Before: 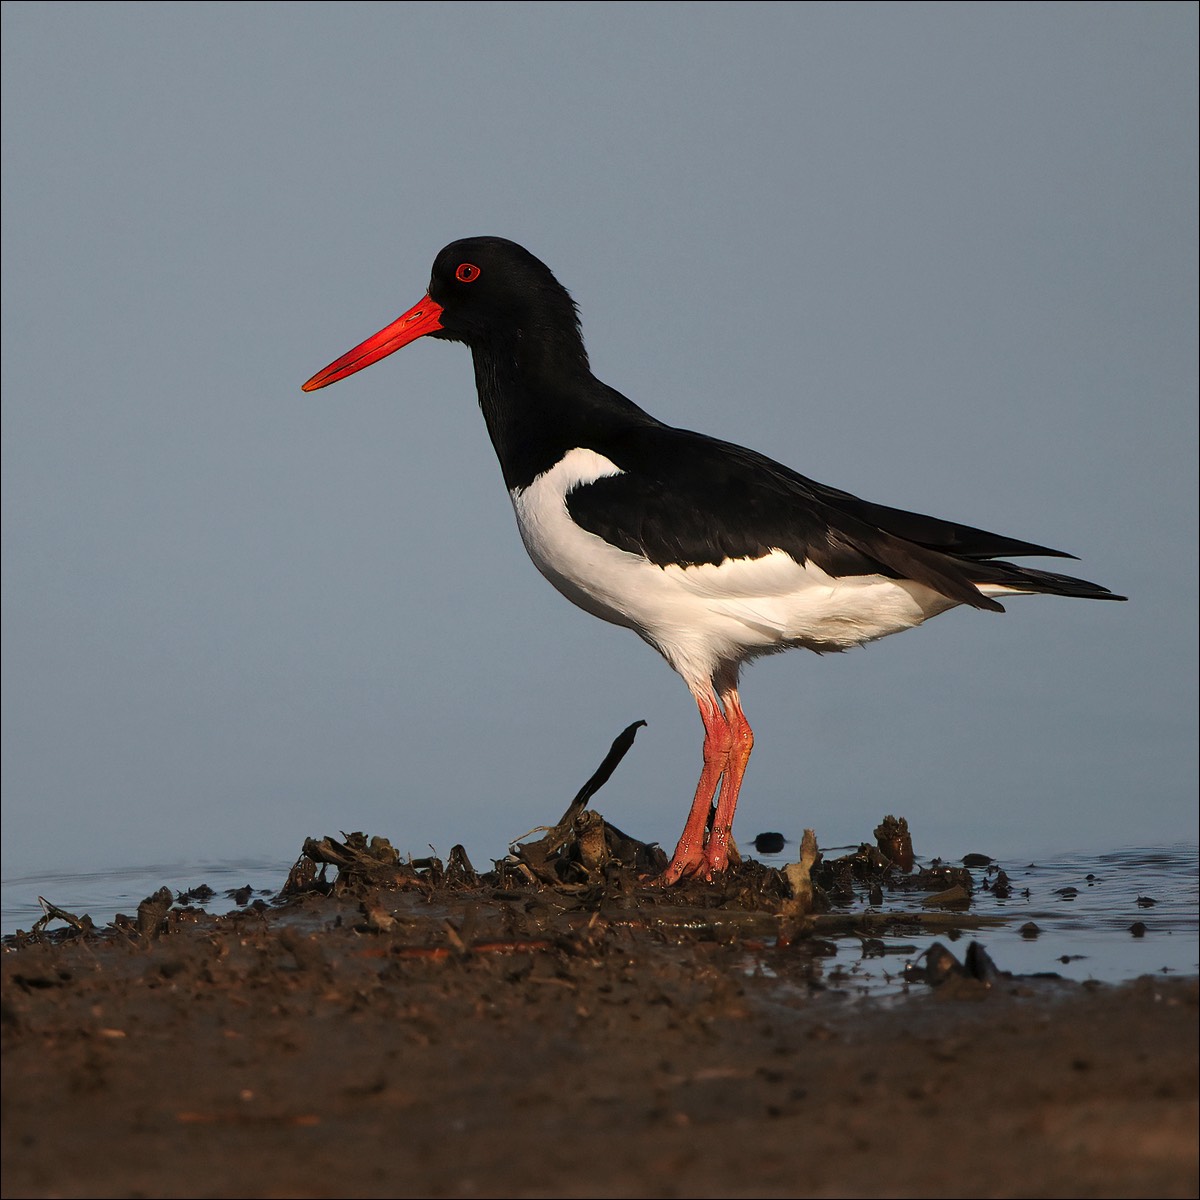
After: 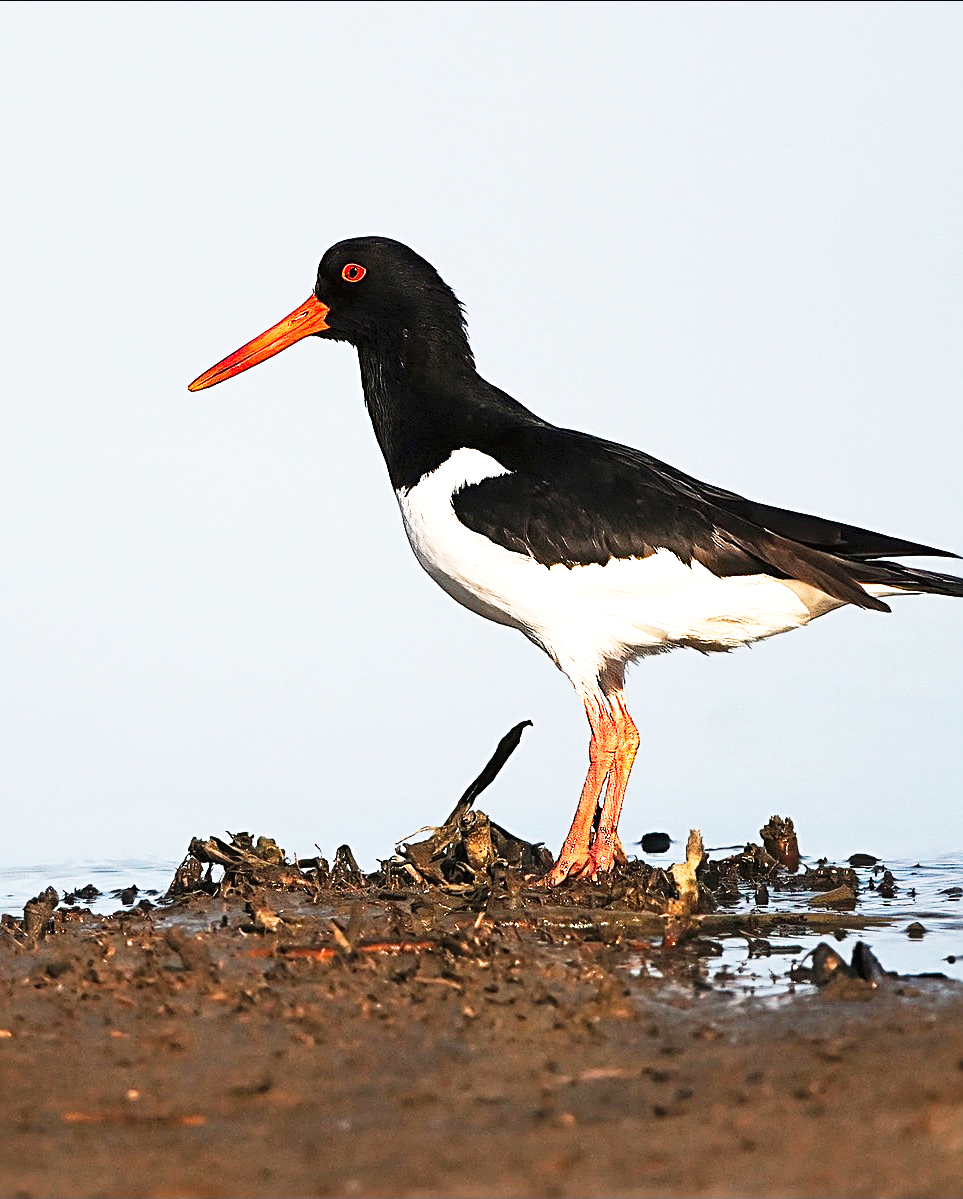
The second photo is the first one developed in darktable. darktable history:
crop and rotate: left 9.52%, right 10.218%
exposure: black level correction 0, exposure 1 EV, compensate highlight preservation false
sharpen: radius 3.003, amount 0.759
tone curve: curves: ch0 [(0, 0.013) (0.198, 0.175) (0.512, 0.582) (0.625, 0.754) (0.81, 0.934) (1, 1)], preserve colors none
